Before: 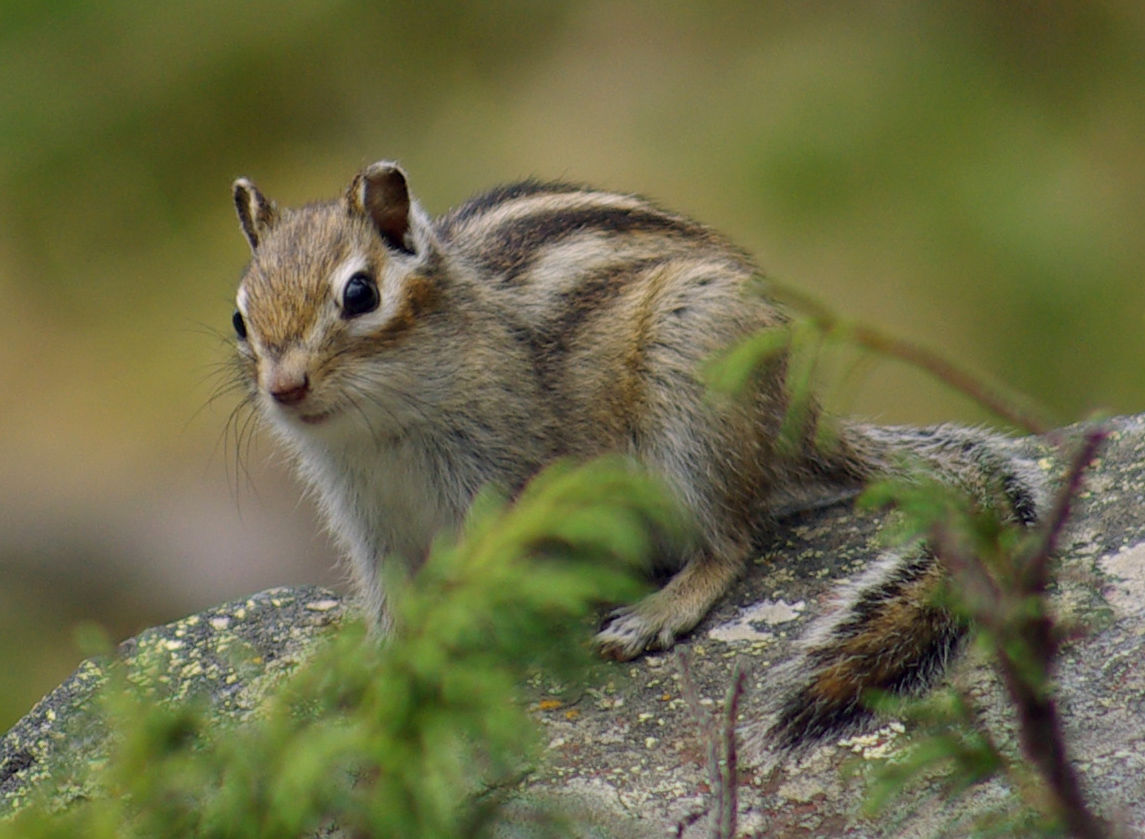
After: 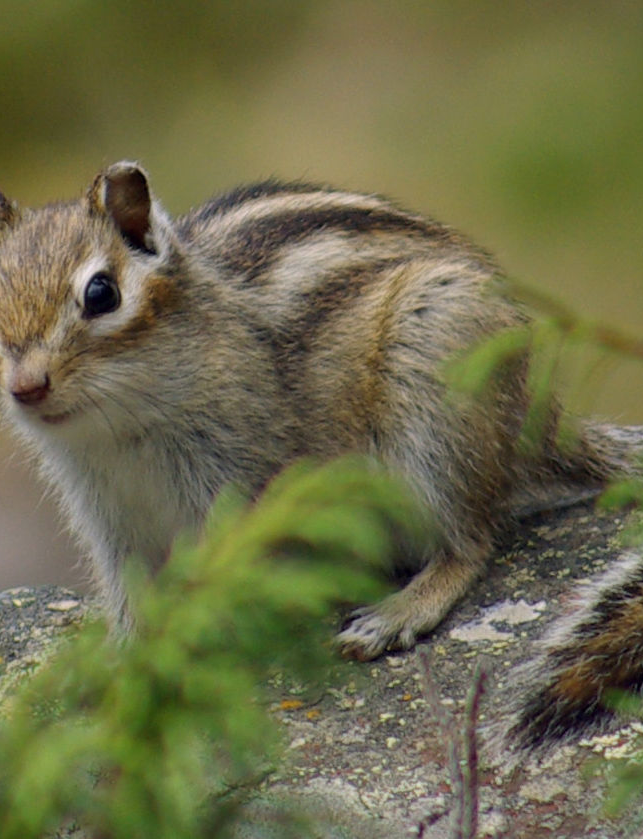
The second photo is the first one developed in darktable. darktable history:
crop and rotate: left 22.68%, right 21.088%
tone equalizer: on, module defaults
